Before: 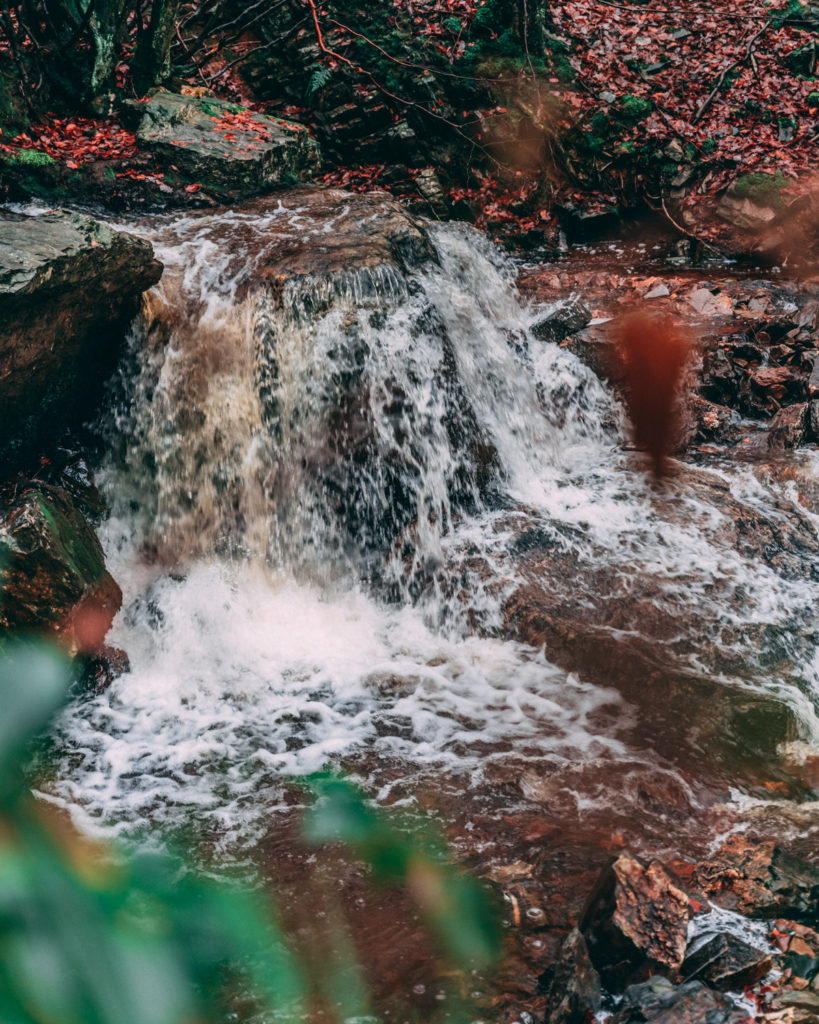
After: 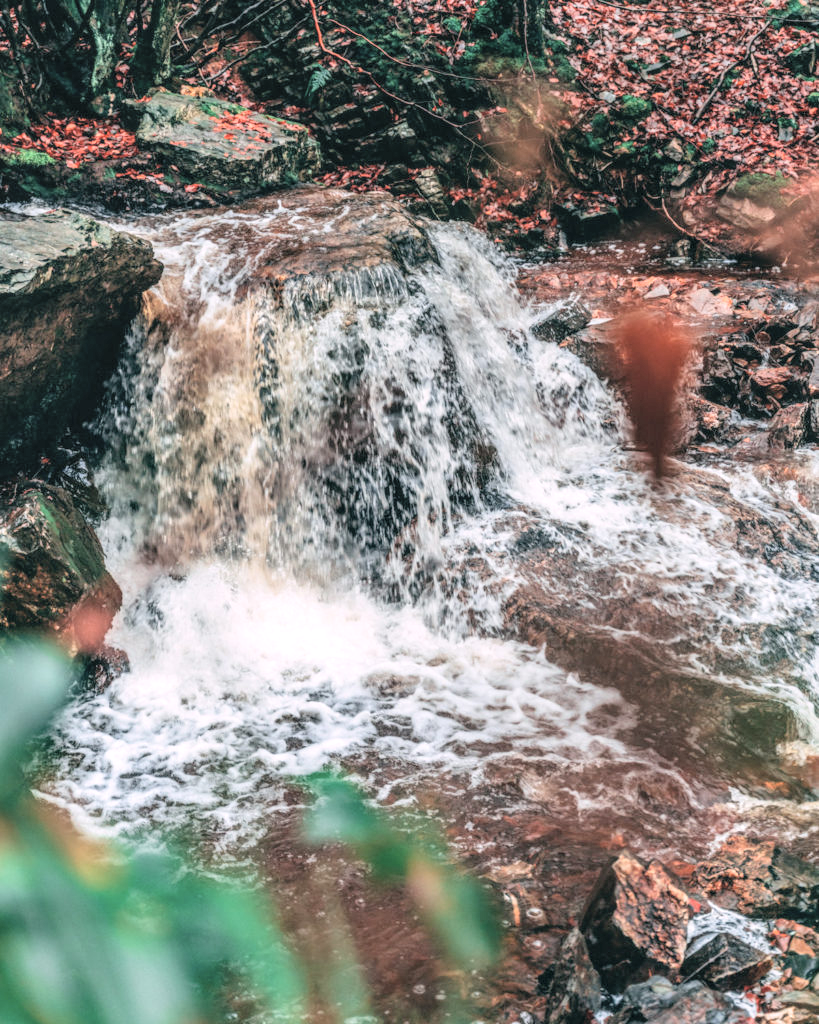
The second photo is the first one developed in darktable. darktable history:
local contrast: on, module defaults
global tonemap: drago (0.7, 100)
